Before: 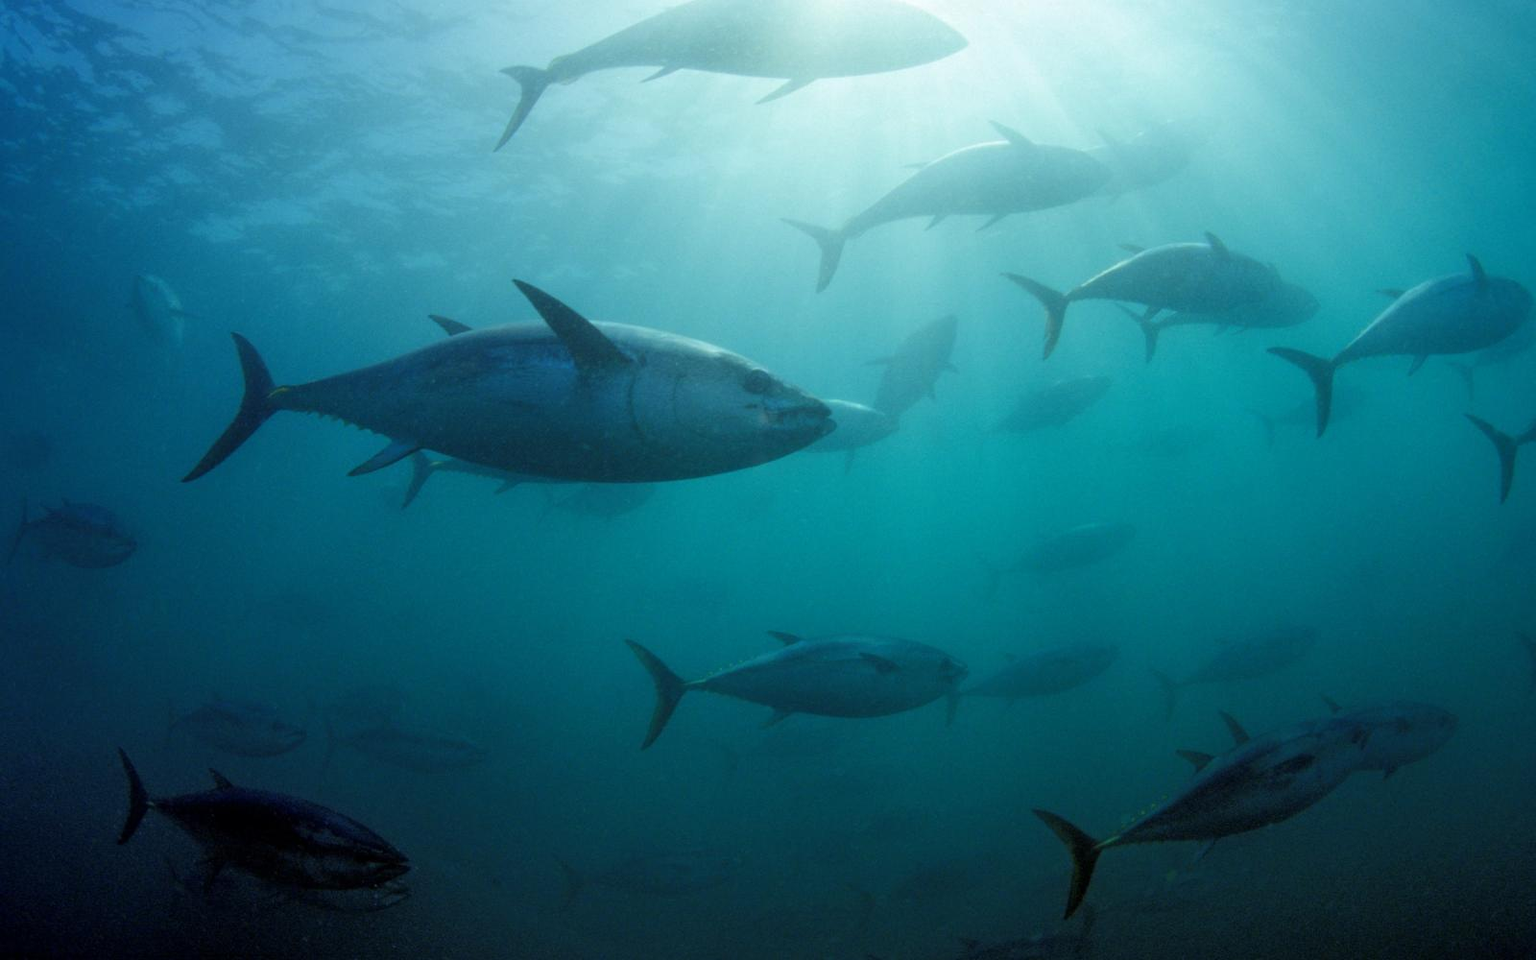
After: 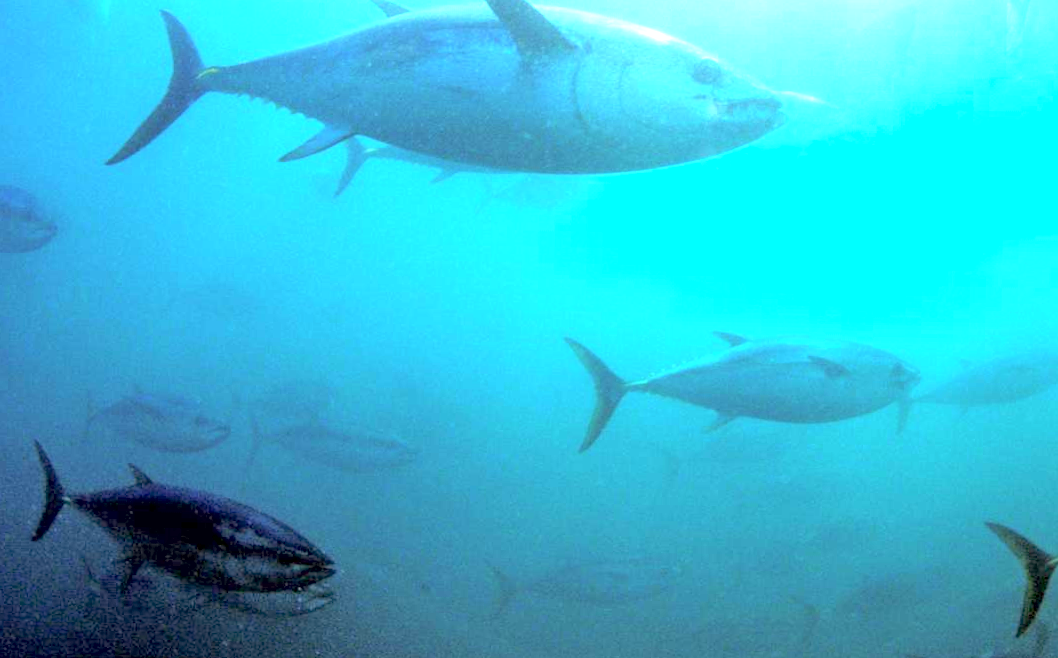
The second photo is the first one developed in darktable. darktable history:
exposure: black level correction 0.001, exposure 2.573 EV, compensate highlight preservation false
contrast brightness saturation: brightness 0.146
crop and rotate: angle -1.06°, left 3.975%, top 32.188%, right 27.928%
